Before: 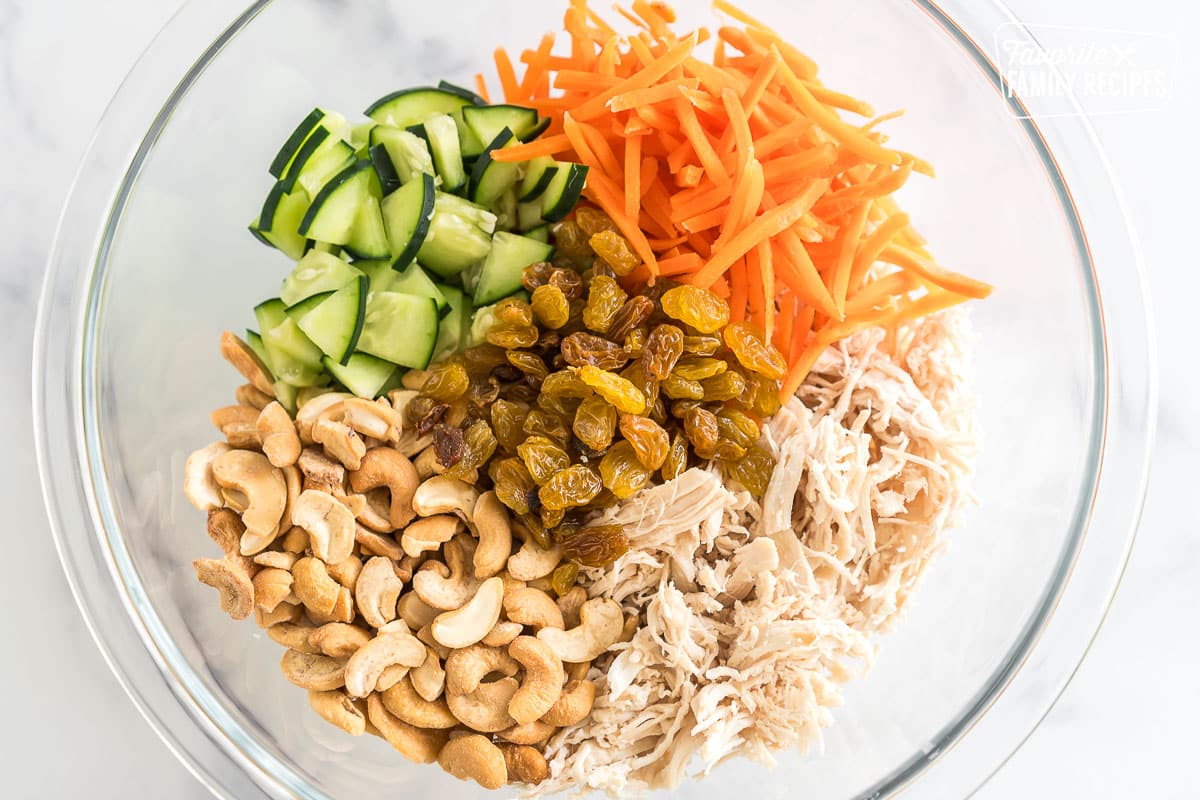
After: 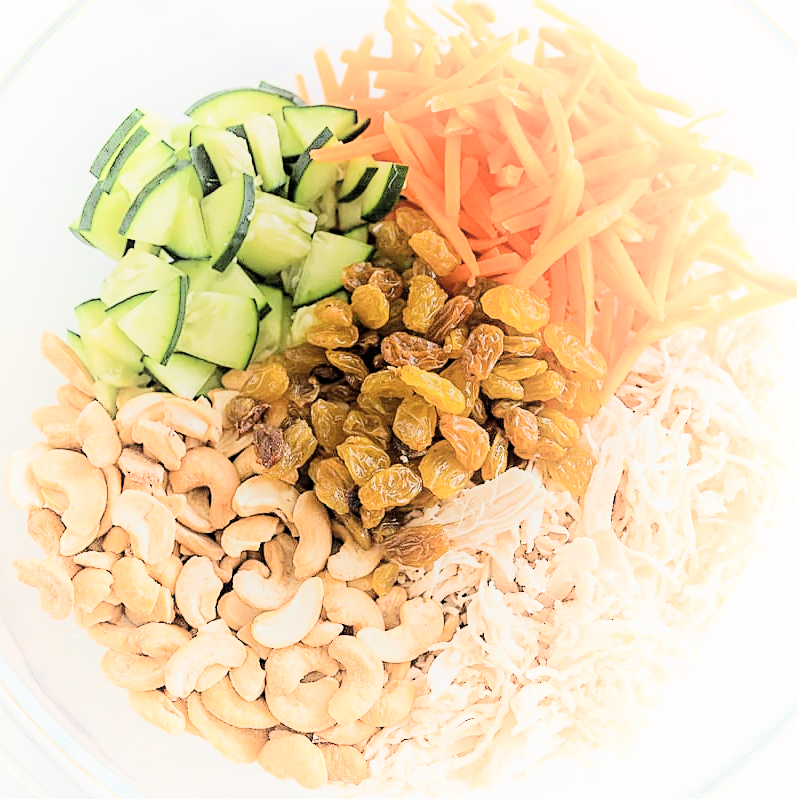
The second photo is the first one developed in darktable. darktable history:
exposure: exposure 0.495 EV, compensate highlight preservation false
crop and rotate: left 15.01%, right 18.529%
shadows and highlights: shadows -21.35, highlights 98.97, soften with gaussian
contrast brightness saturation: contrast 0.048, brightness 0.057, saturation 0.005
filmic rgb: black relative exposure -7.09 EV, white relative exposure 5.37 EV, hardness 3.02
local contrast: highlights 102%, shadows 99%, detail 119%, midtone range 0.2
sharpen: on, module defaults
